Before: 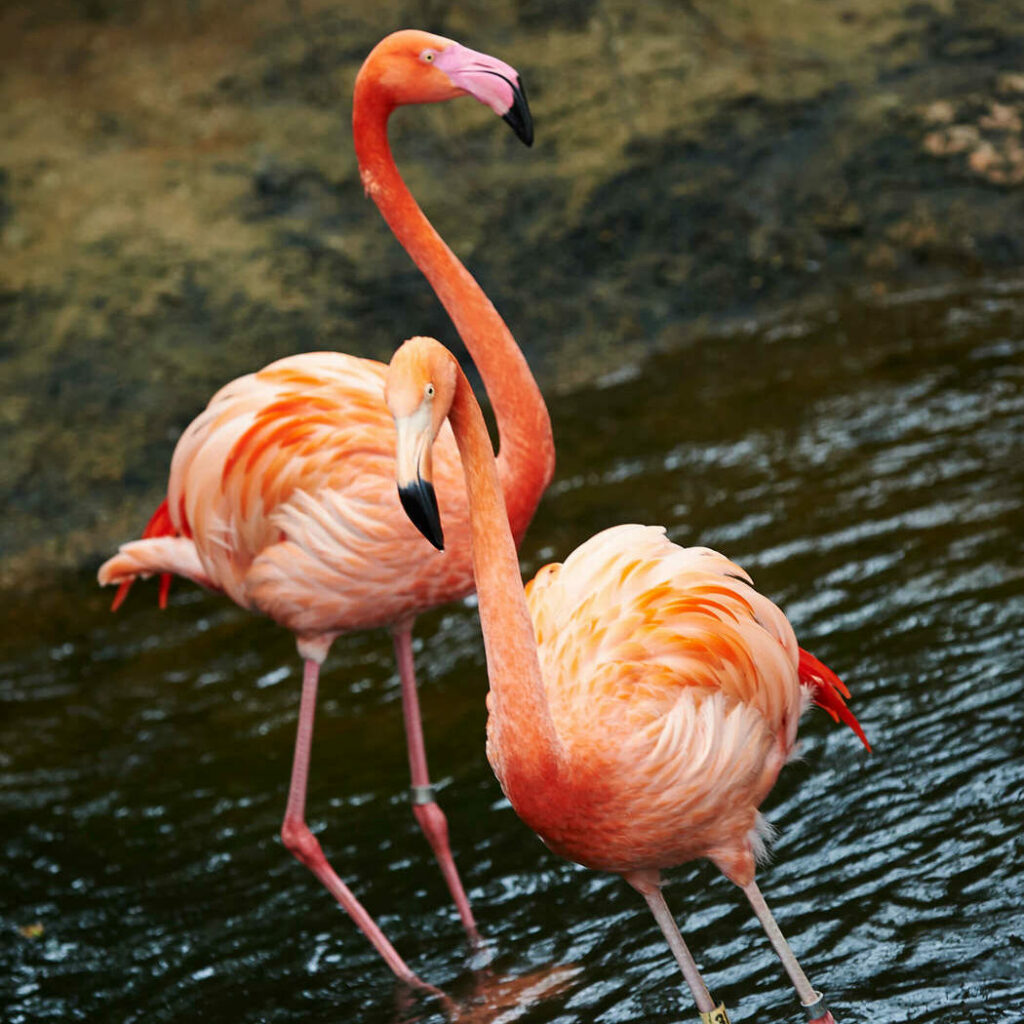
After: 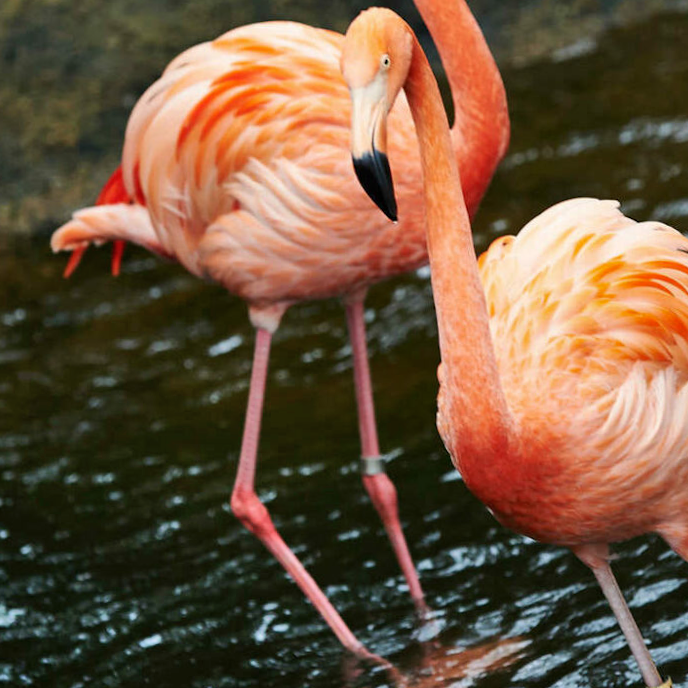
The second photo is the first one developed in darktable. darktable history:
shadows and highlights: shadows 40, highlights -54, highlights color adjustment 46%, low approximation 0.01, soften with gaussian
crop and rotate: angle -0.82°, left 3.85%, top 31.828%, right 27.992%
